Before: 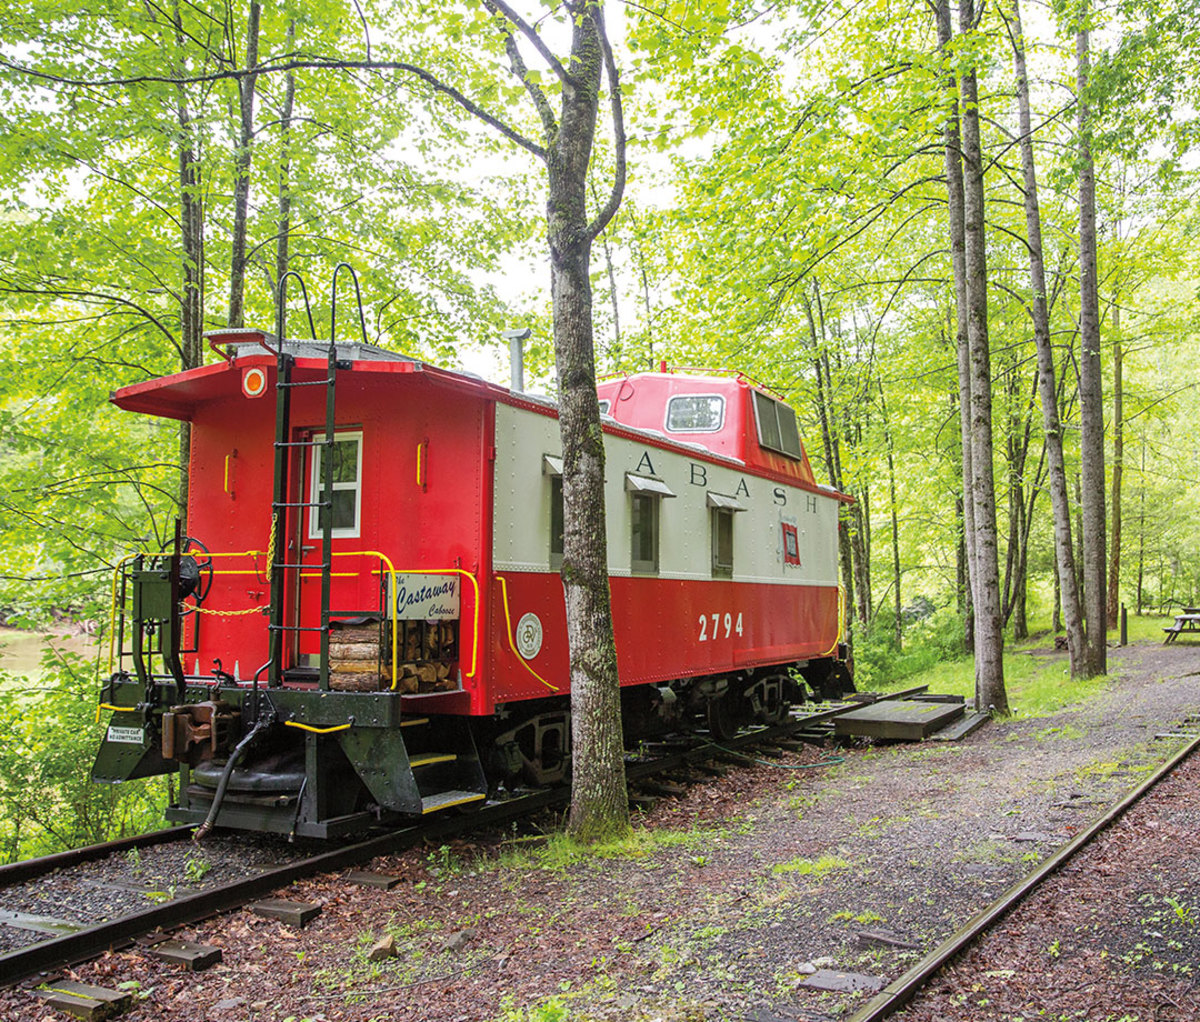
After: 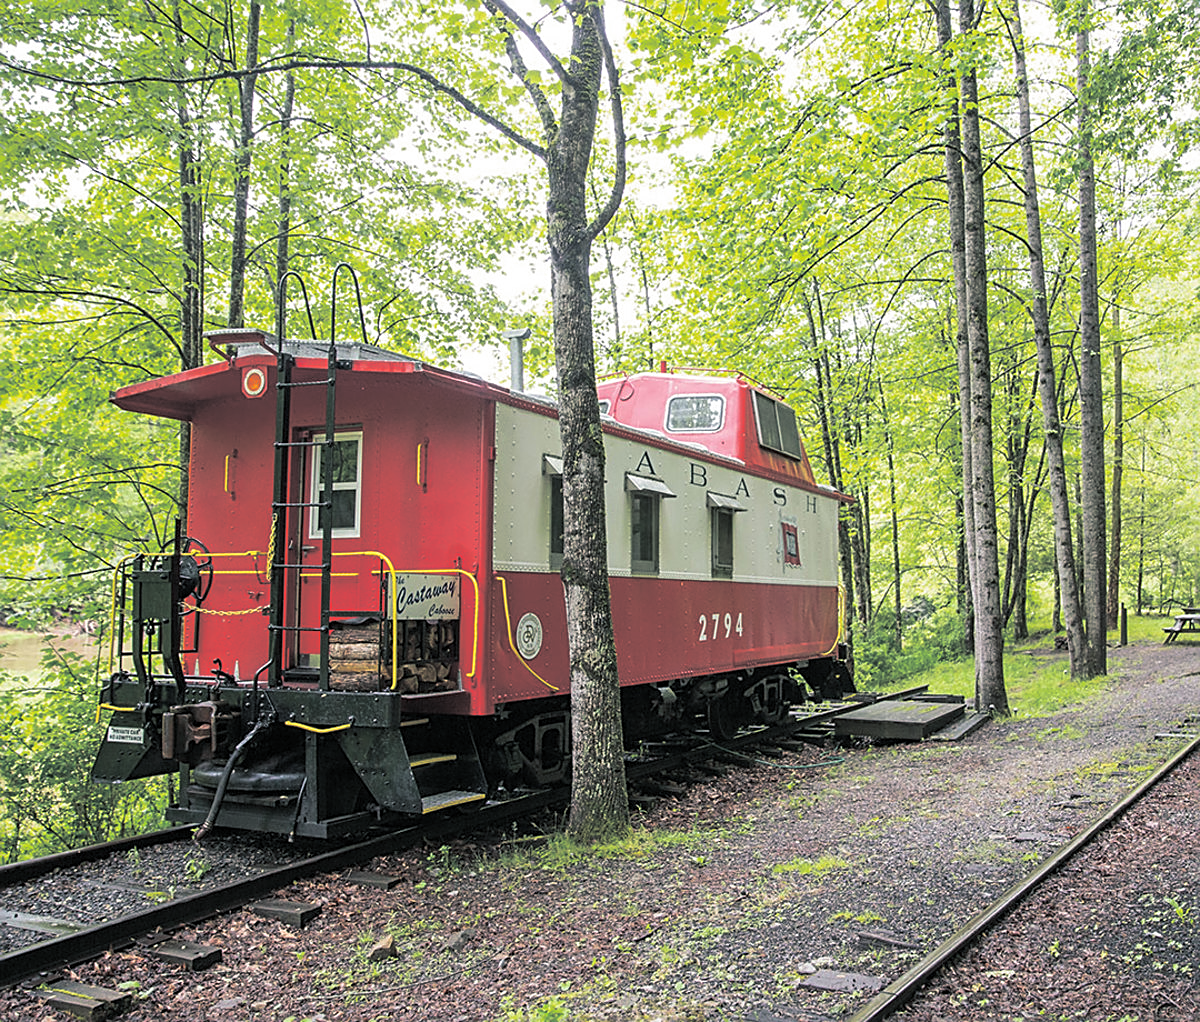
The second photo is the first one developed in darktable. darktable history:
sharpen: on, module defaults
split-toning: shadows › hue 201.6°, shadows › saturation 0.16, highlights › hue 50.4°, highlights › saturation 0.2, balance -49.9
